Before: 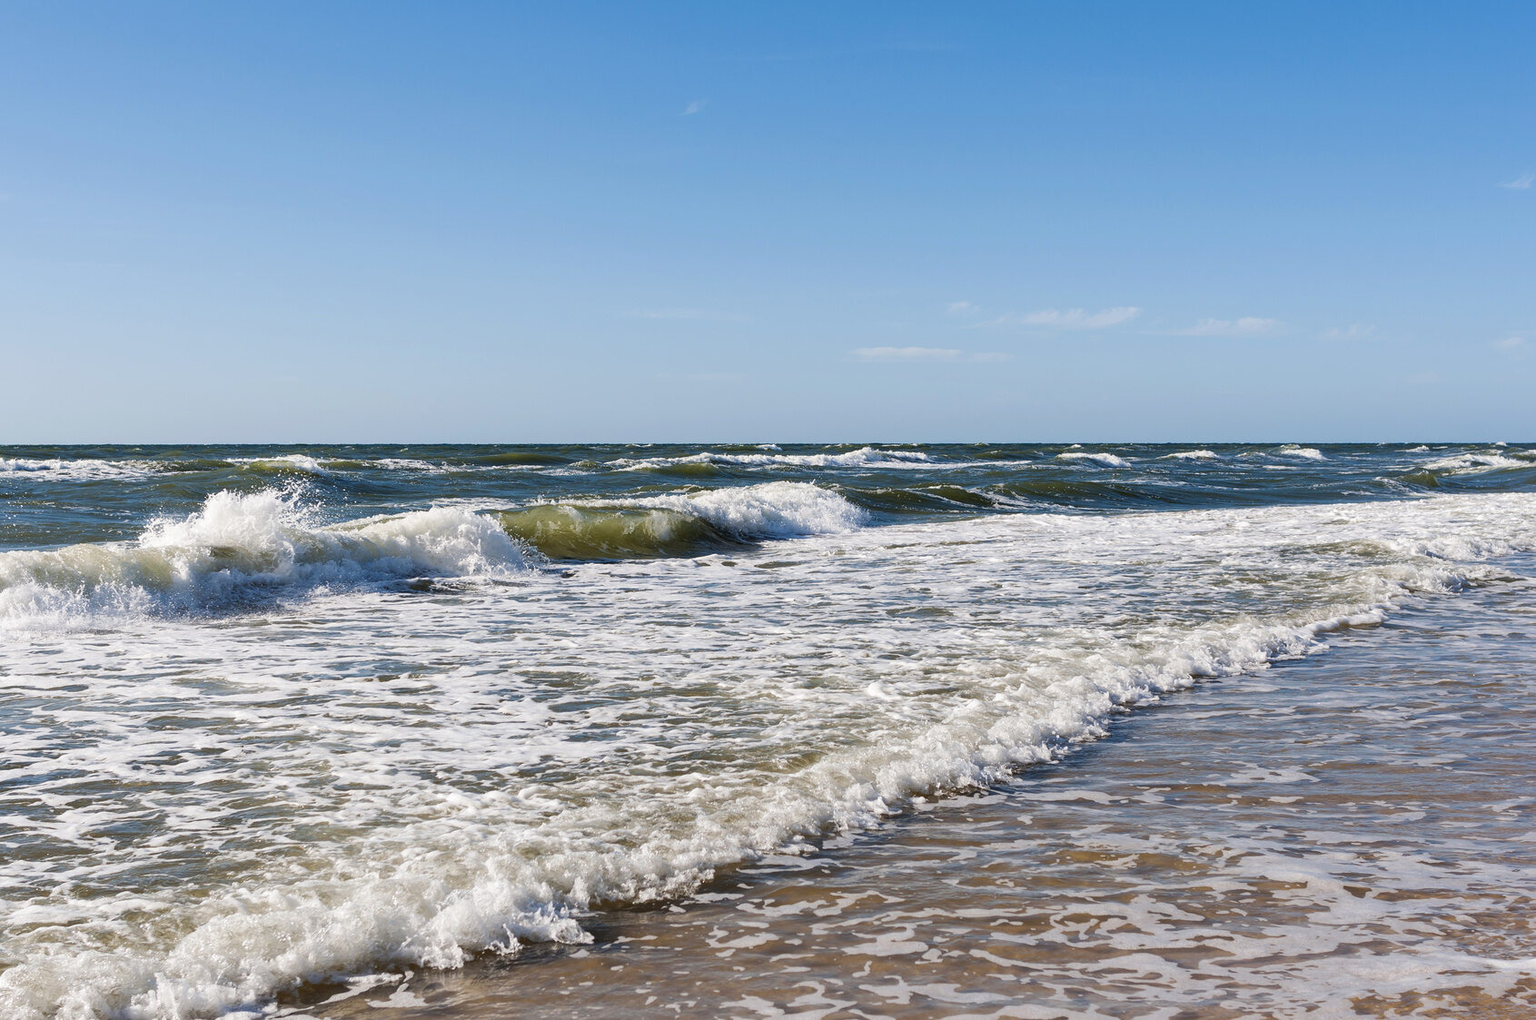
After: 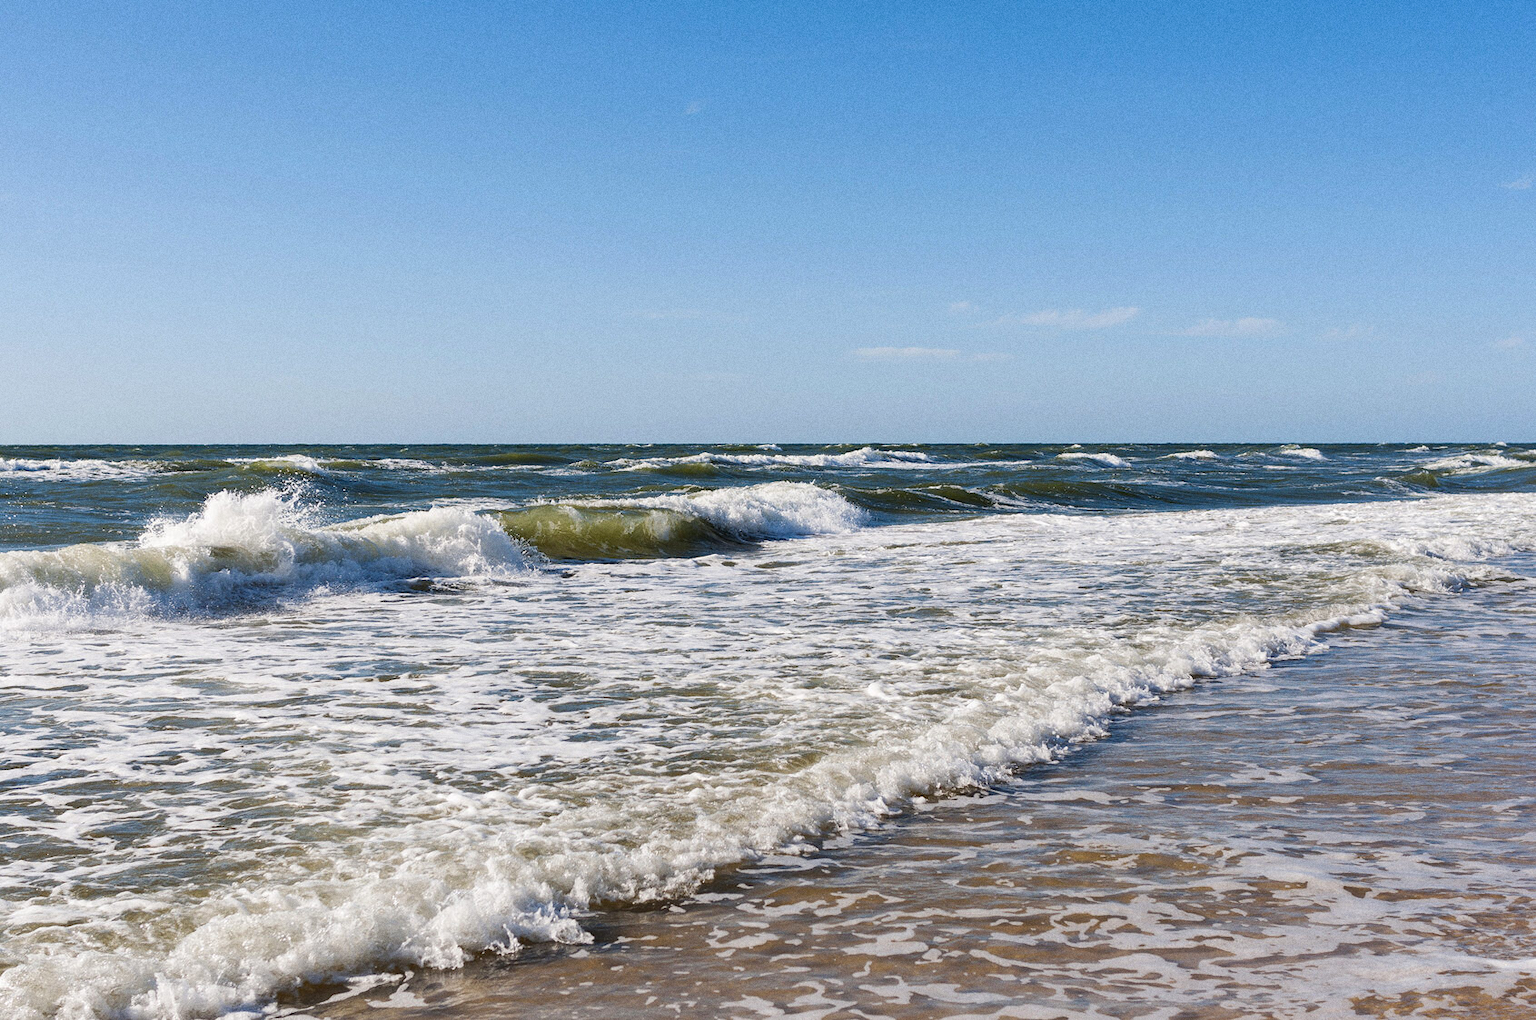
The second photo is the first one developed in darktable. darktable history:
grain: coarseness 0.09 ISO
contrast brightness saturation: contrast 0.04, saturation 0.07
